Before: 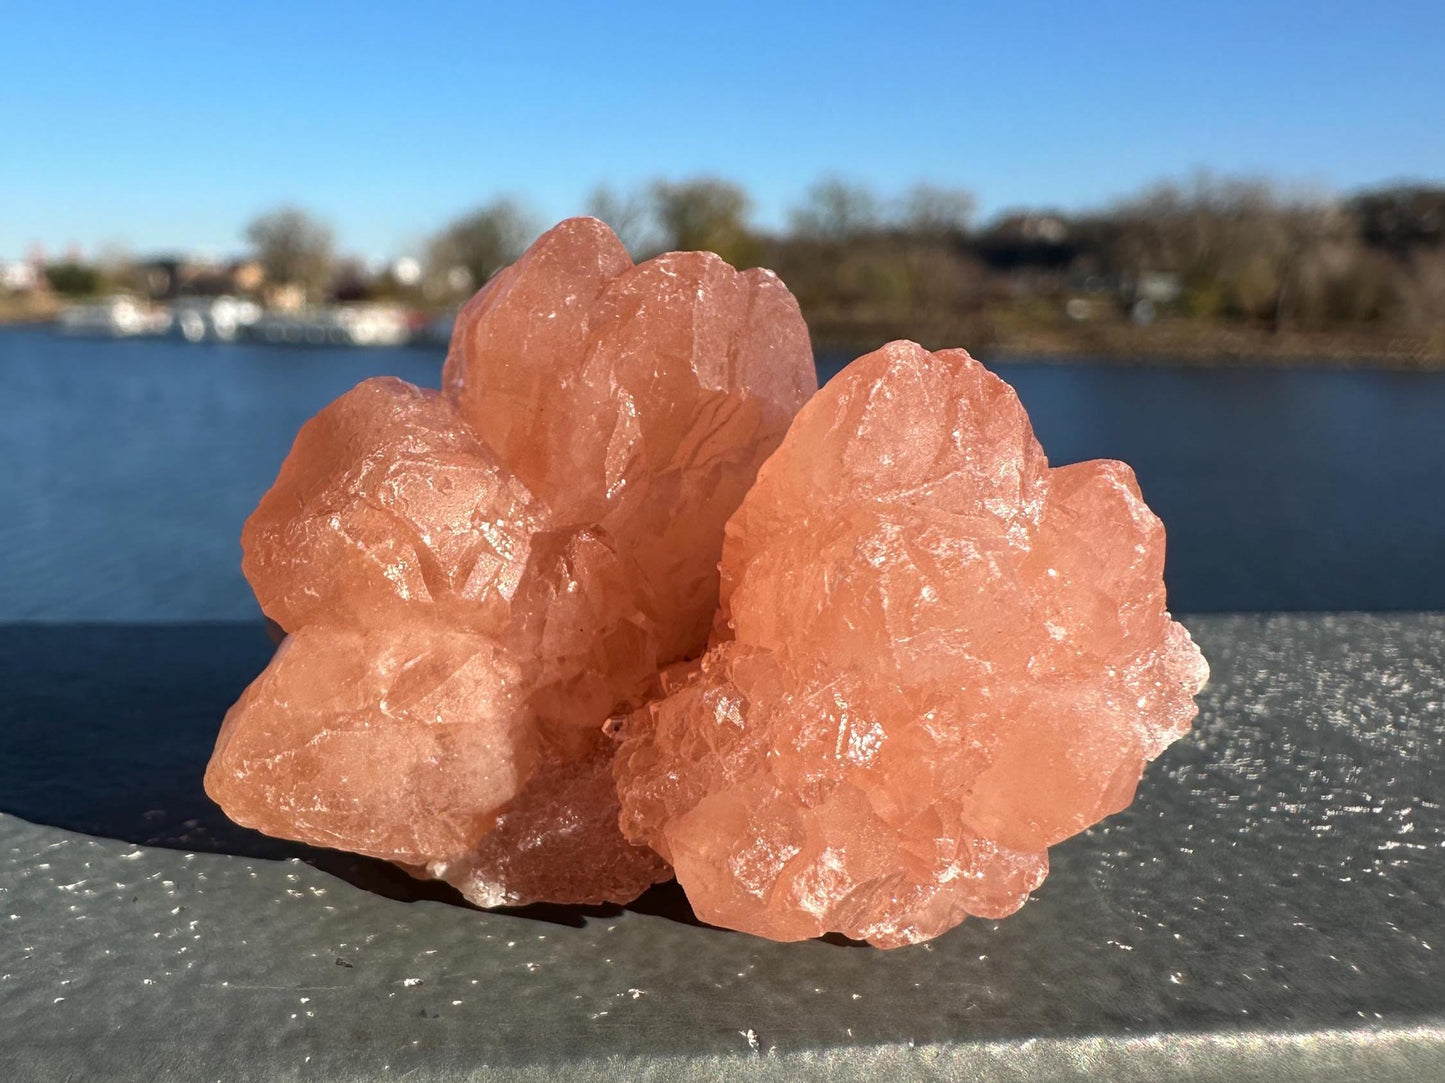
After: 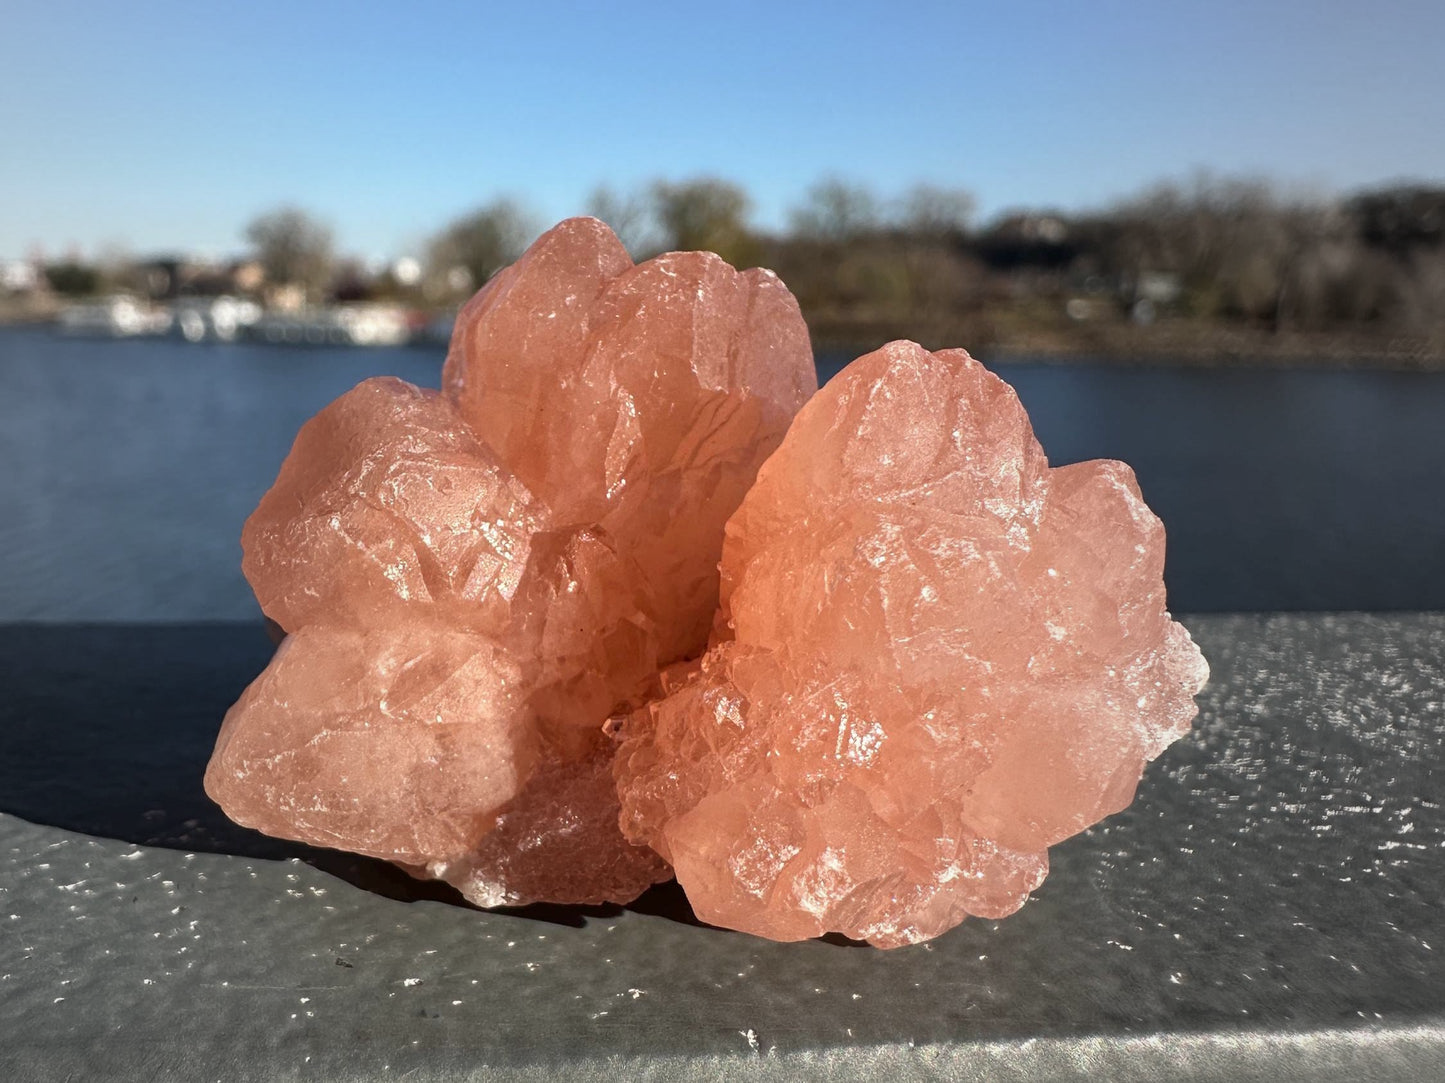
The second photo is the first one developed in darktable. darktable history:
vignetting: fall-off start 18.21%, fall-off radius 137.95%, brightness -0.207, center (-0.078, 0.066), width/height ratio 0.62, shape 0.59
shadows and highlights: shadows -10, white point adjustment 1.5, highlights 10
